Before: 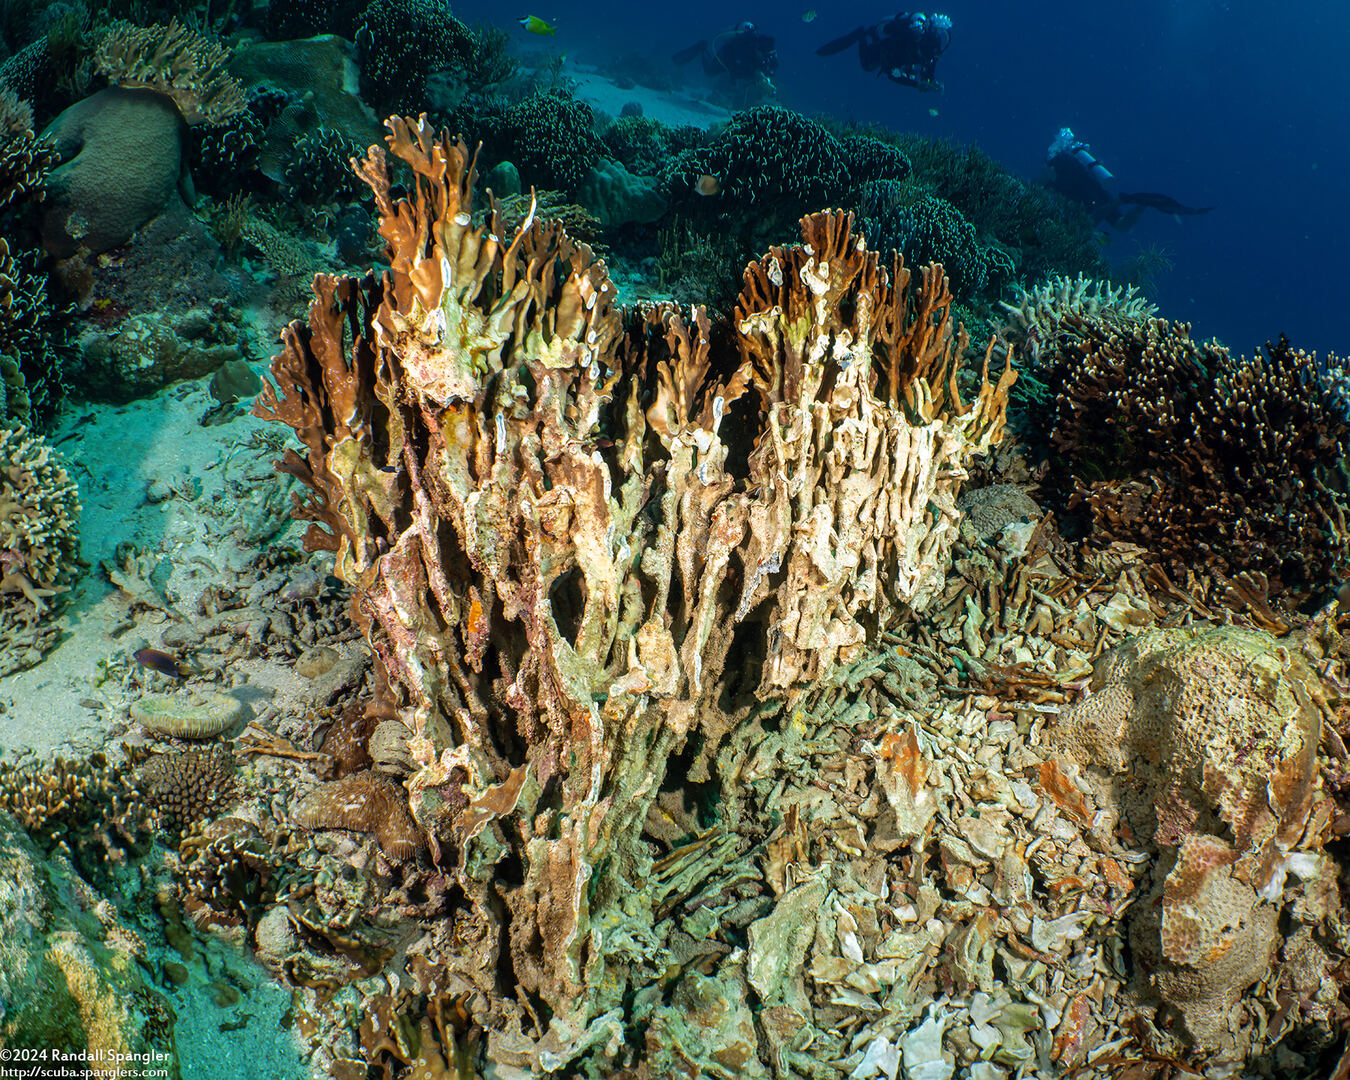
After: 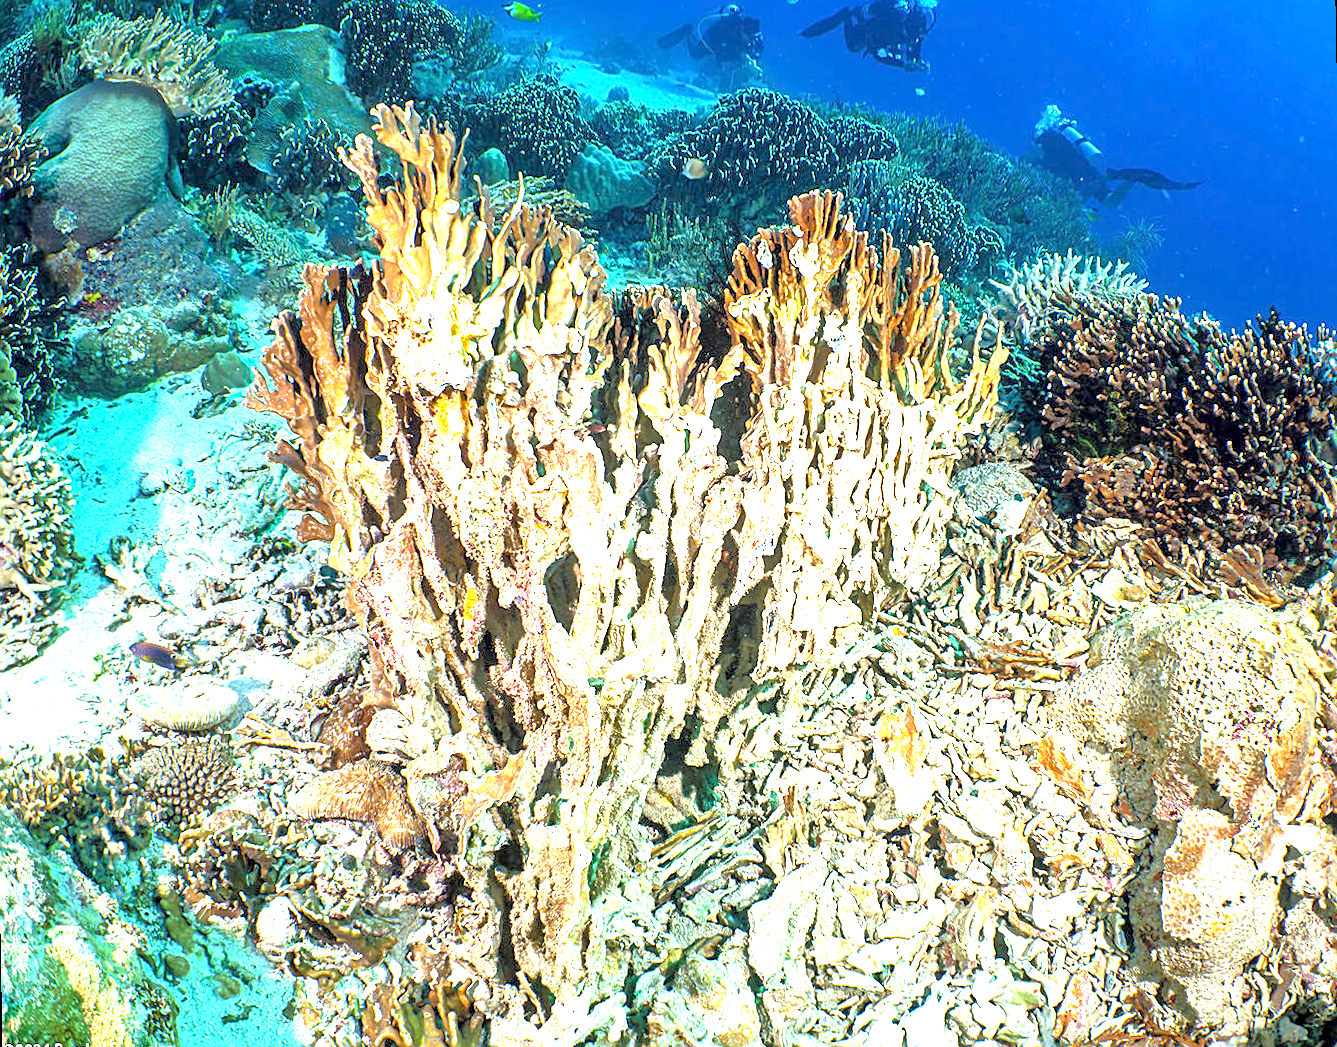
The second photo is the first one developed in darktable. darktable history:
exposure: exposure 2.207 EV, compensate highlight preservation false
white balance: red 0.948, green 1.02, blue 1.176
rotate and perspective: rotation -1°, crop left 0.011, crop right 0.989, crop top 0.025, crop bottom 0.975
sharpen: on, module defaults
tone equalizer: -7 EV 0.15 EV, -6 EV 0.6 EV, -5 EV 1.15 EV, -4 EV 1.33 EV, -3 EV 1.15 EV, -2 EV 0.6 EV, -1 EV 0.15 EV, mask exposure compensation -0.5 EV
